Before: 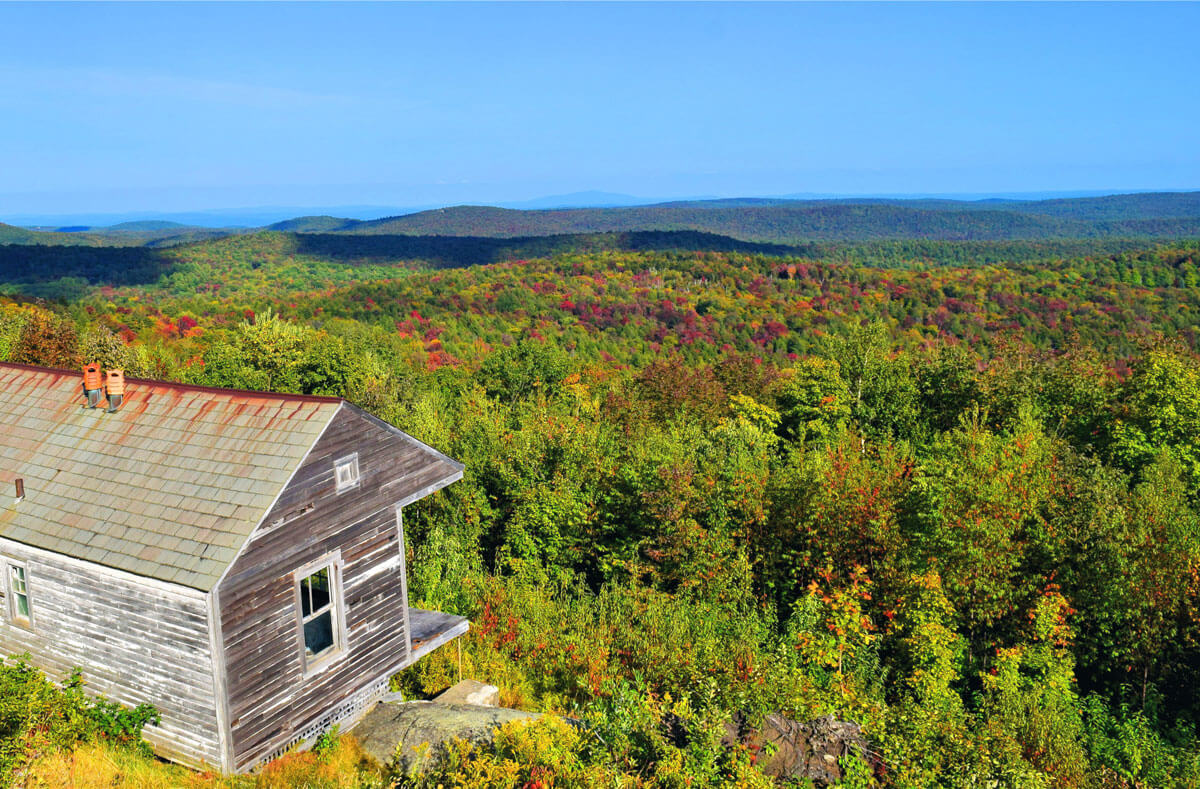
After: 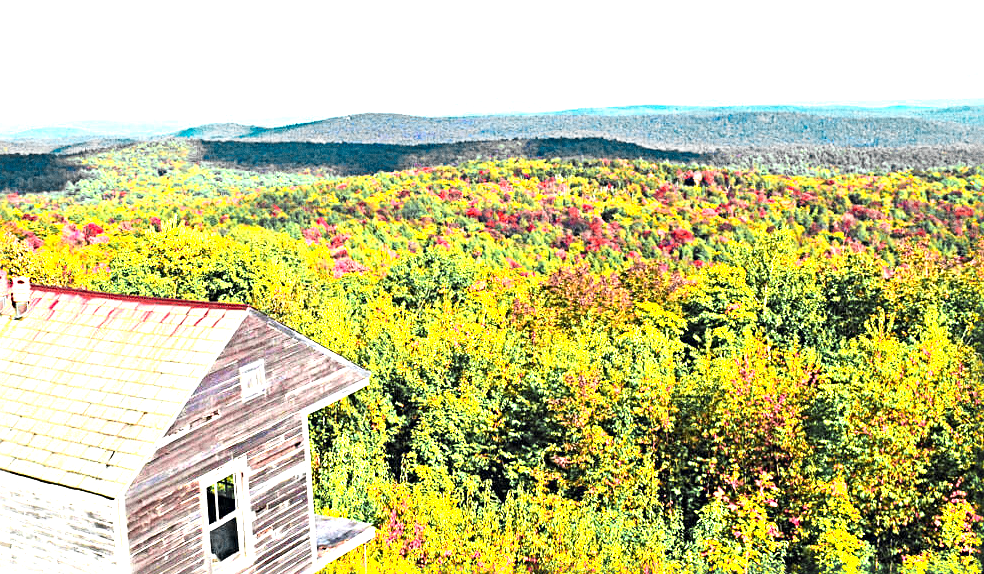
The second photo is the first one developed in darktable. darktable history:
grain: on, module defaults
sharpen: radius 4
crop: left 7.856%, top 11.836%, right 10.12%, bottom 15.387%
color zones: curves: ch0 [(0.257, 0.558) (0.75, 0.565)]; ch1 [(0.004, 0.857) (0.14, 0.416) (0.257, 0.695) (0.442, 0.032) (0.736, 0.266) (0.891, 0.741)]; ch2 [(0, 0.623) (0.112, 0.436) (0.271, 0.474) (0.516, 0.64) (0.743, 0.286)]
exposure: black level correction 0, exposure 1.45 EV, compensate exposure bias true, compensate highlight preservation false
shadows and highlights: shadows -30, highlights 30
contrast brightness saturation: contrast 0.1, brightness 0.02, saturation 0.02
